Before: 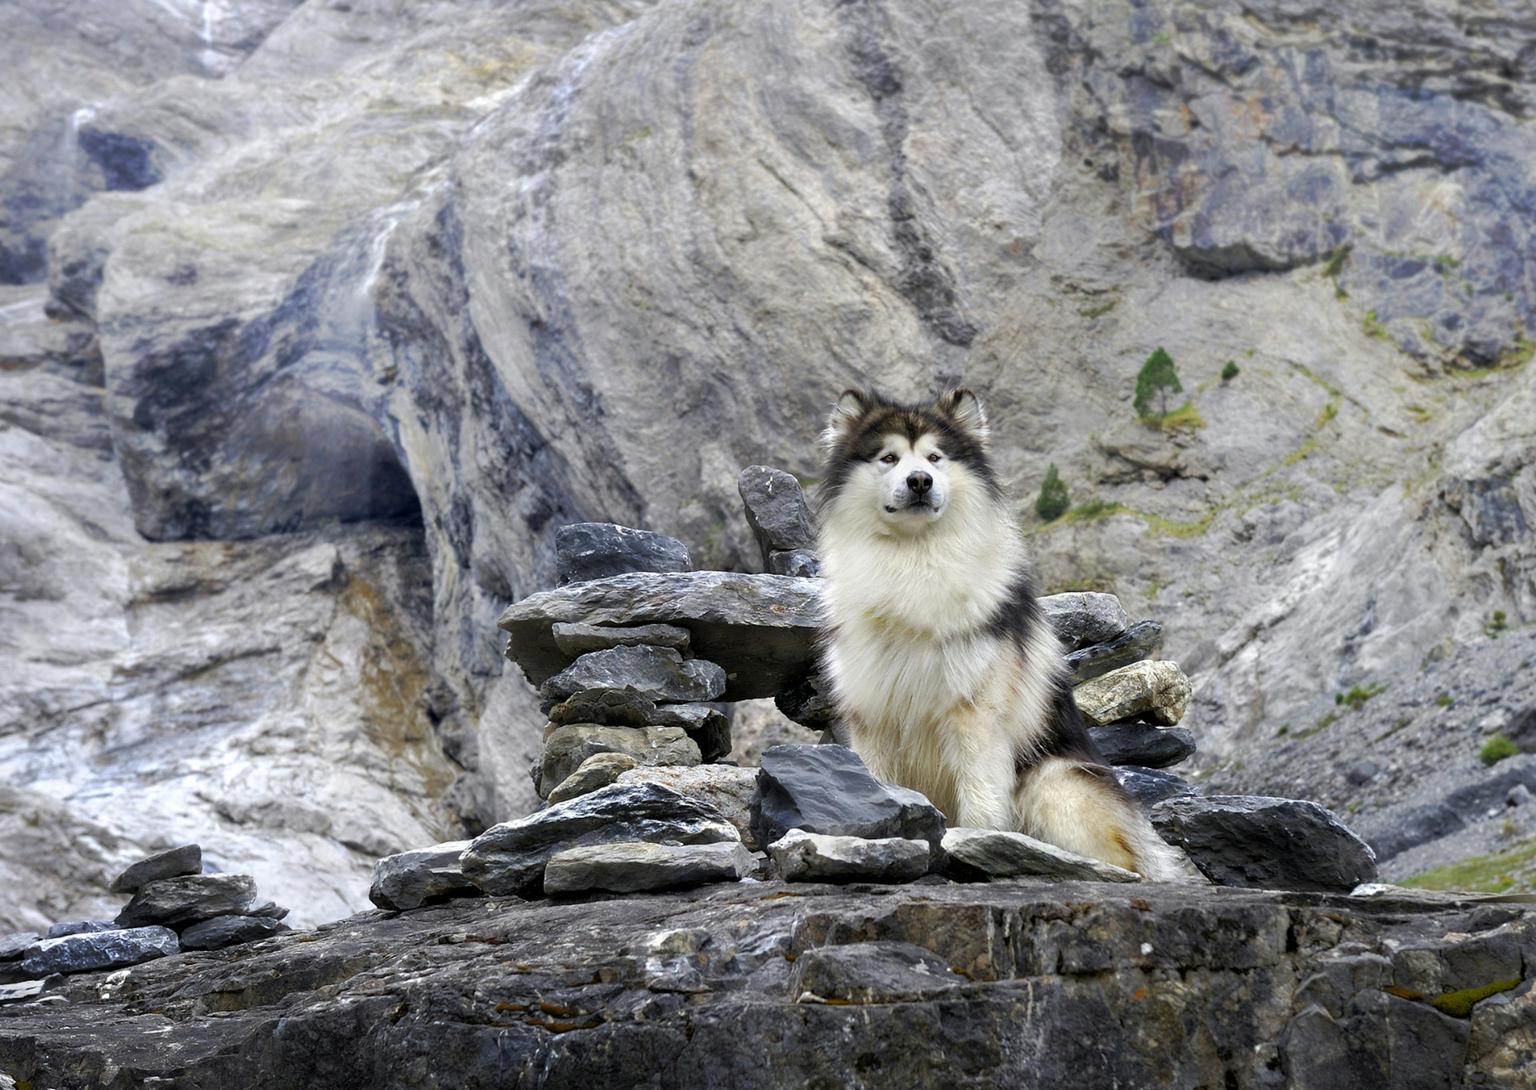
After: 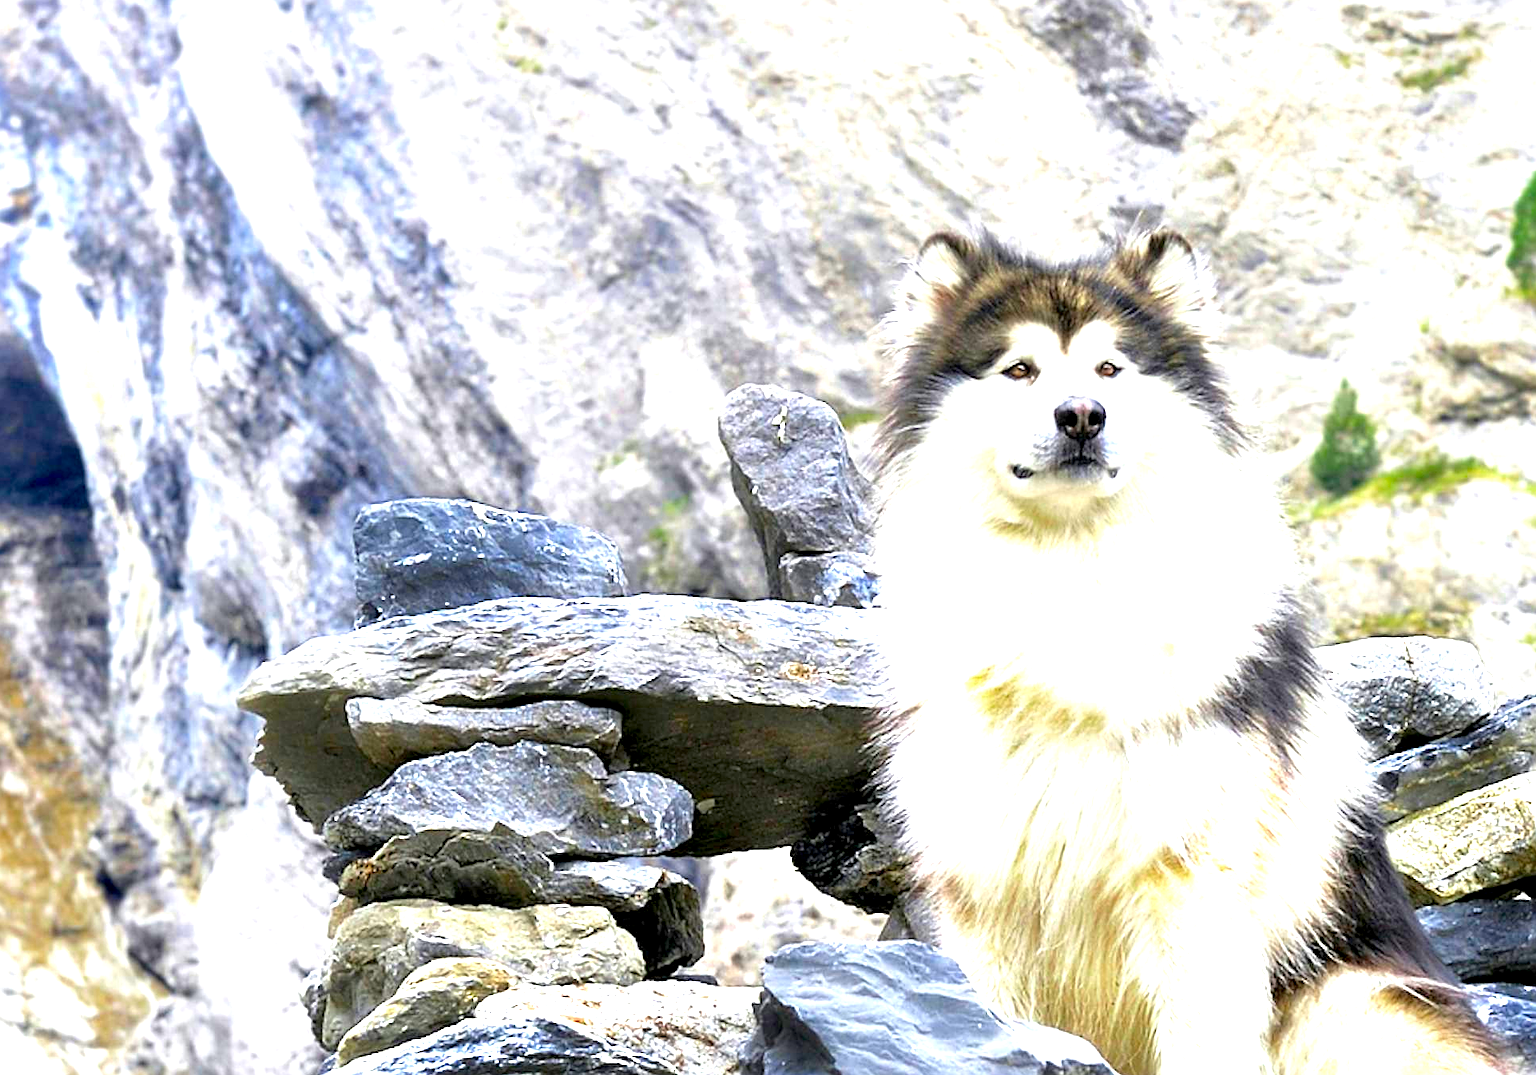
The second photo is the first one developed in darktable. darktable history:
color zones: curves: ch0 [(0, 0.425) (0.143, 0.422) (0.286, 0.42) (0.429, 0.419) (0.571, 0.419) (0.714, 0.42) (0.857, 0.422) (1, 0.425)]; ch1 [(0, 0.666) (0.143, 0.669) (0.286, 0.671) (0.429, 0.67) (0.571, 0.67) (0.714, 0.67) (0.857, 0.67) (1, 0.666)], mix 23.97%
sharpen: on, module defaults
crop: left 24.681%, top 25.045%, right 25.228%, bottom 25.534%
exposure: black level correction 0.001, exposure 1.863 EV, compensate exposure bias true, compensate highlight preservation false
